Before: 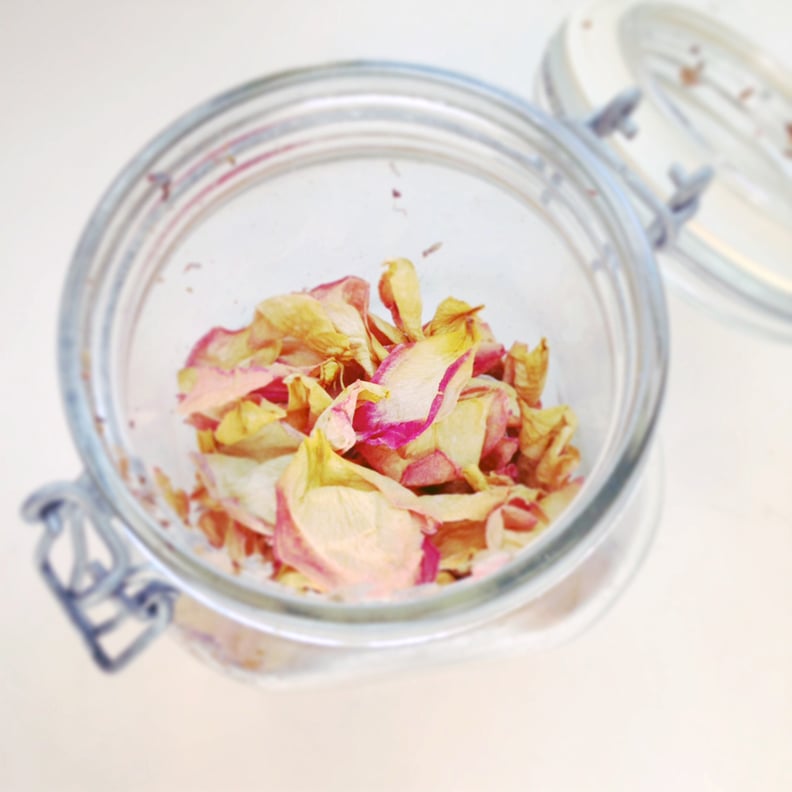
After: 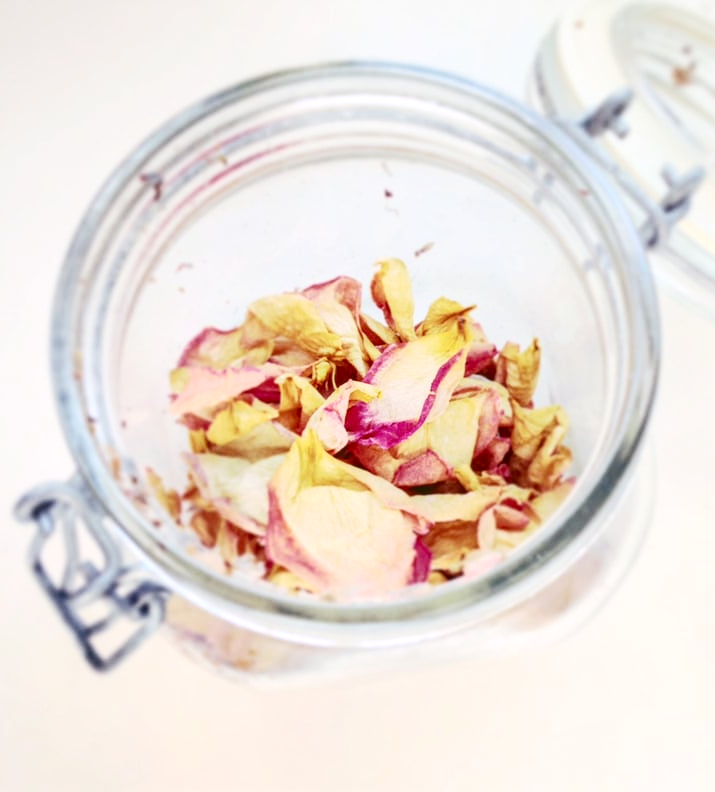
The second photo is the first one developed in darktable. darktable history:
contrast brightness saturation: contrast 0.282
local contrast: on, module defaults
crop and rotate: left 1.072%, right 8.609%
